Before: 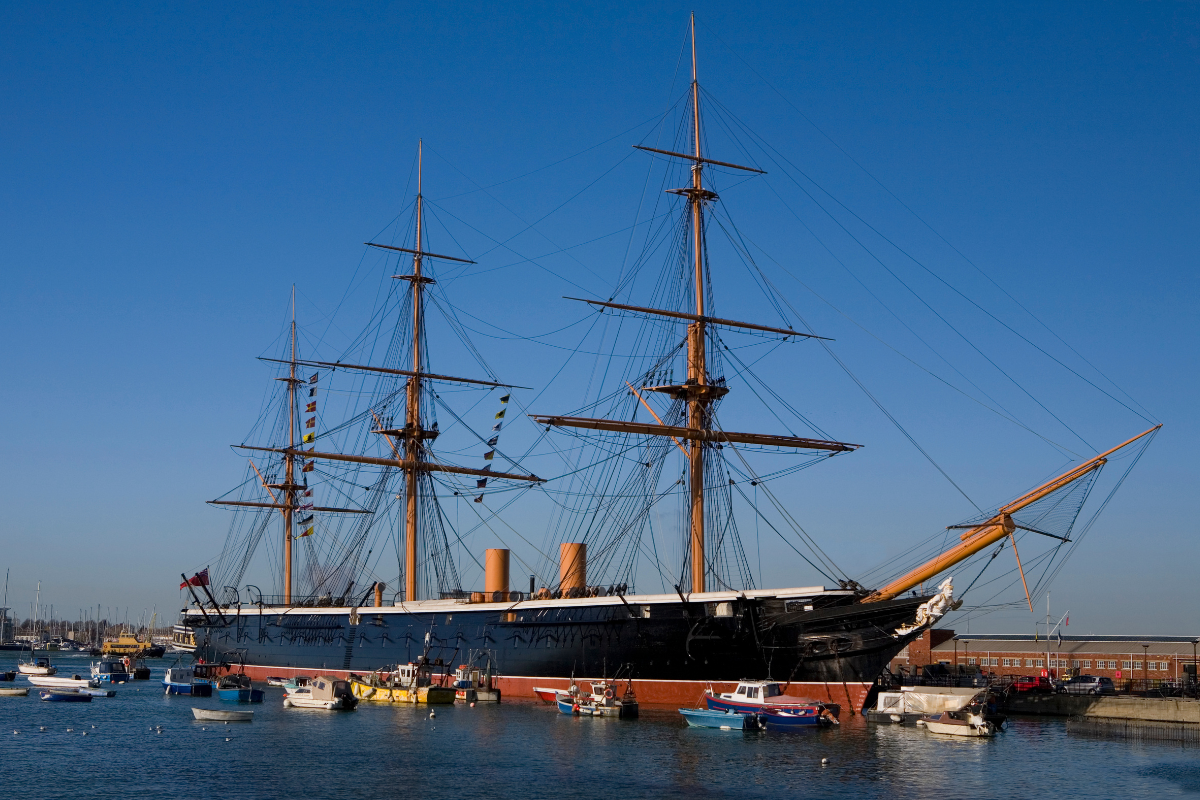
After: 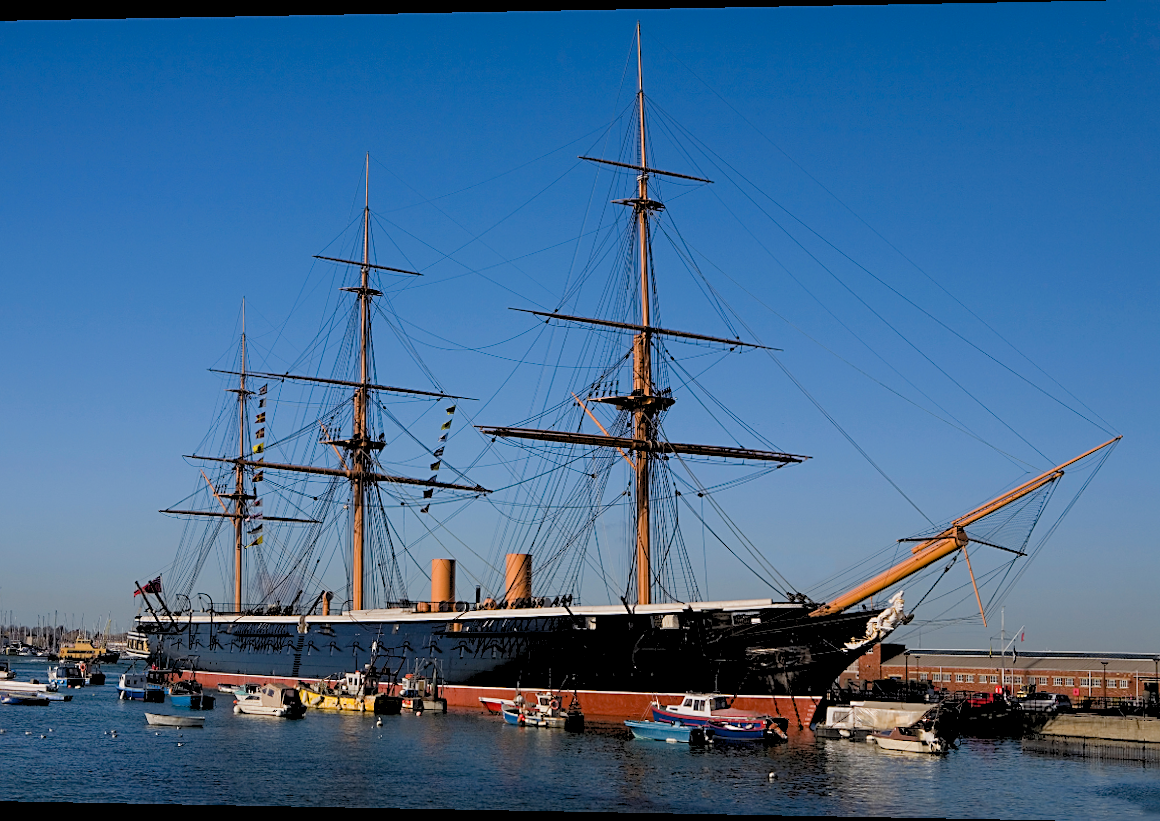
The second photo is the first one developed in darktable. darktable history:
sharpen: on, module defaults
crop and rotate: left 3.238%
rgb levels: preserve colors sum RGB, levels [[0.038, 0.433, 0.934], [0, 0.5, 1], [0, 0.5, 1]]
rotate and perspective: lens shift (horizontal) -0.055, automatic cropping off
shadows and highlights: shadows -23.08, highlights 46.15, soften with gaussian
